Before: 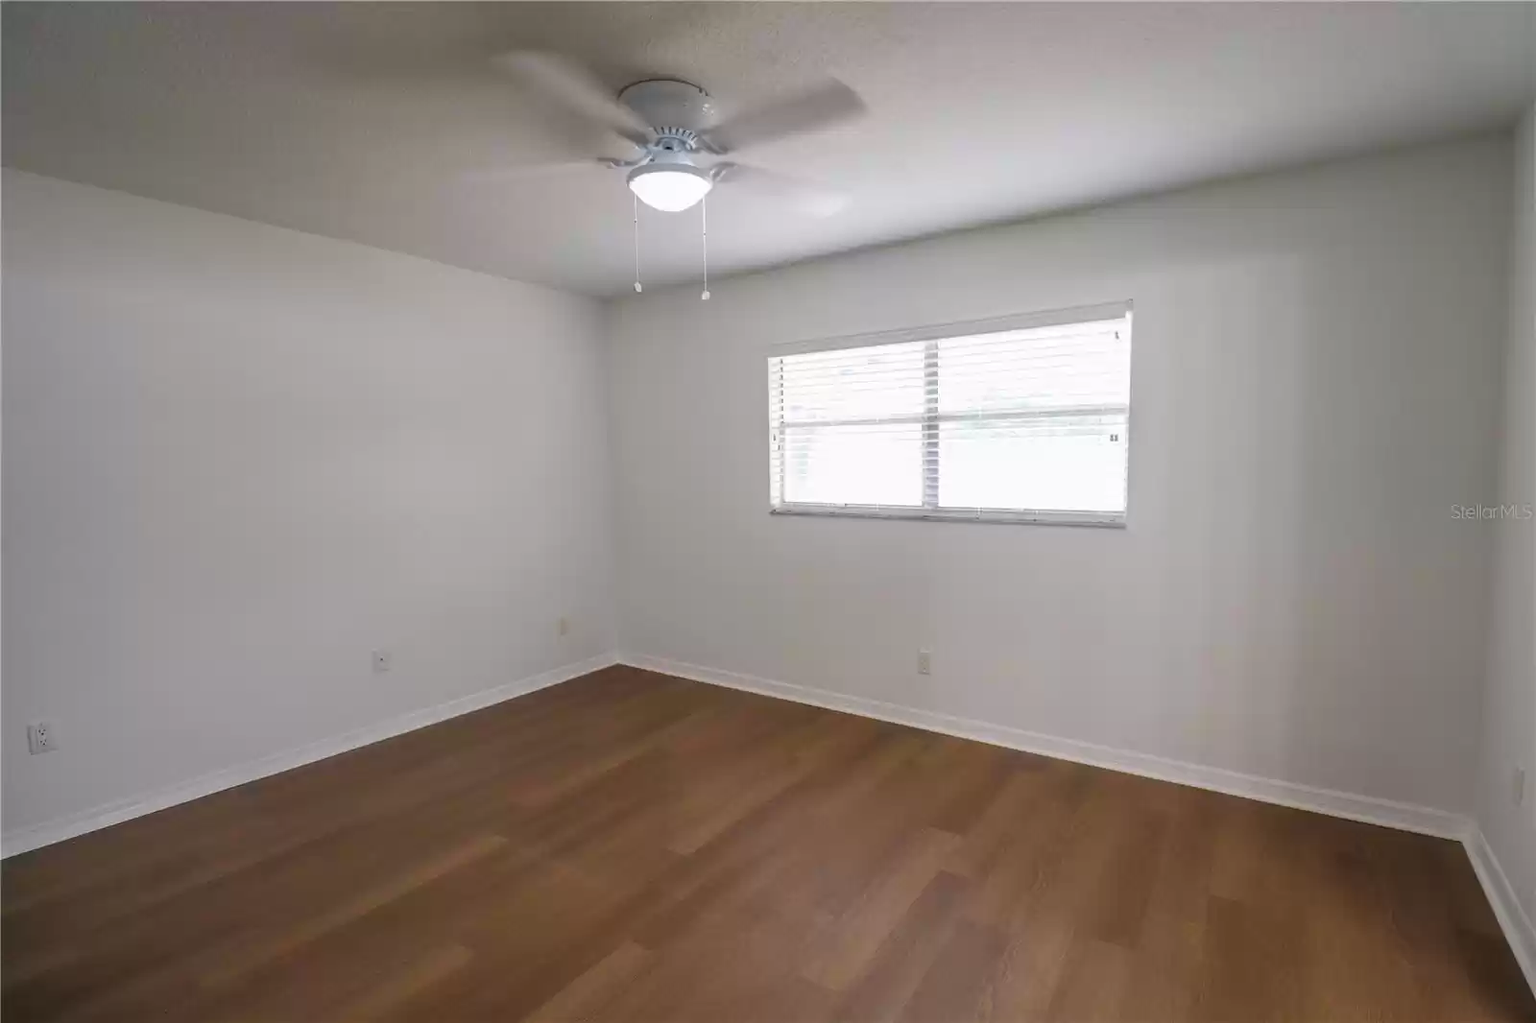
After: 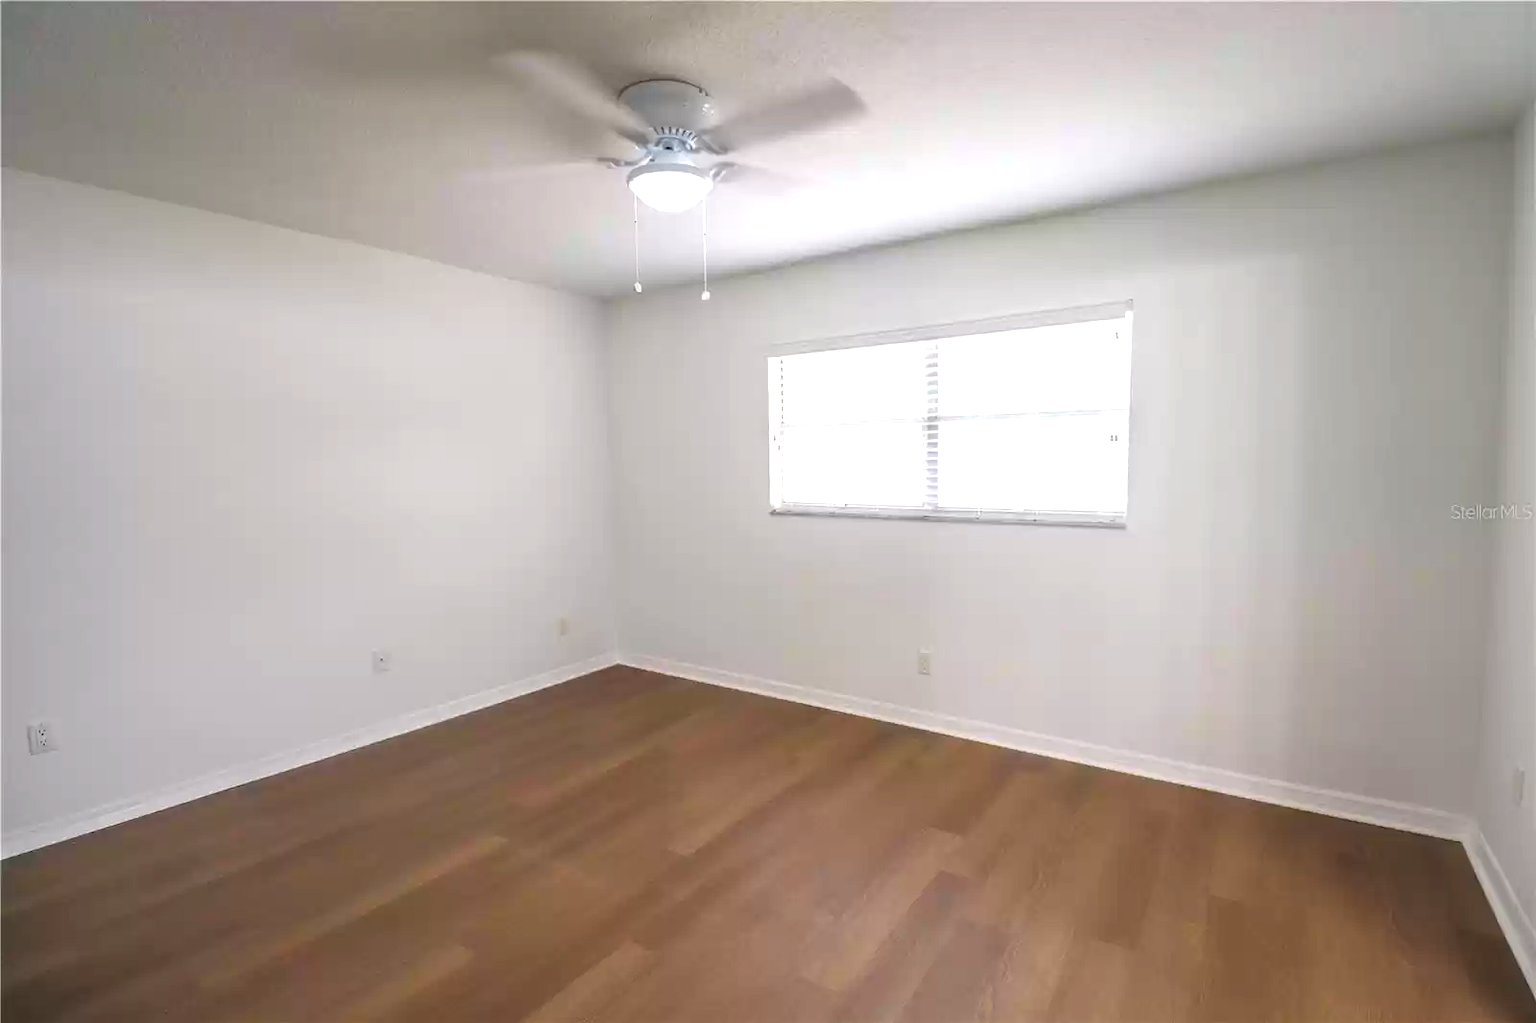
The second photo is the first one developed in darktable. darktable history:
exposure: black level correction -0.002, exposure 0.705 EV, compensate exposure bias true, compensate highlight preservation false
